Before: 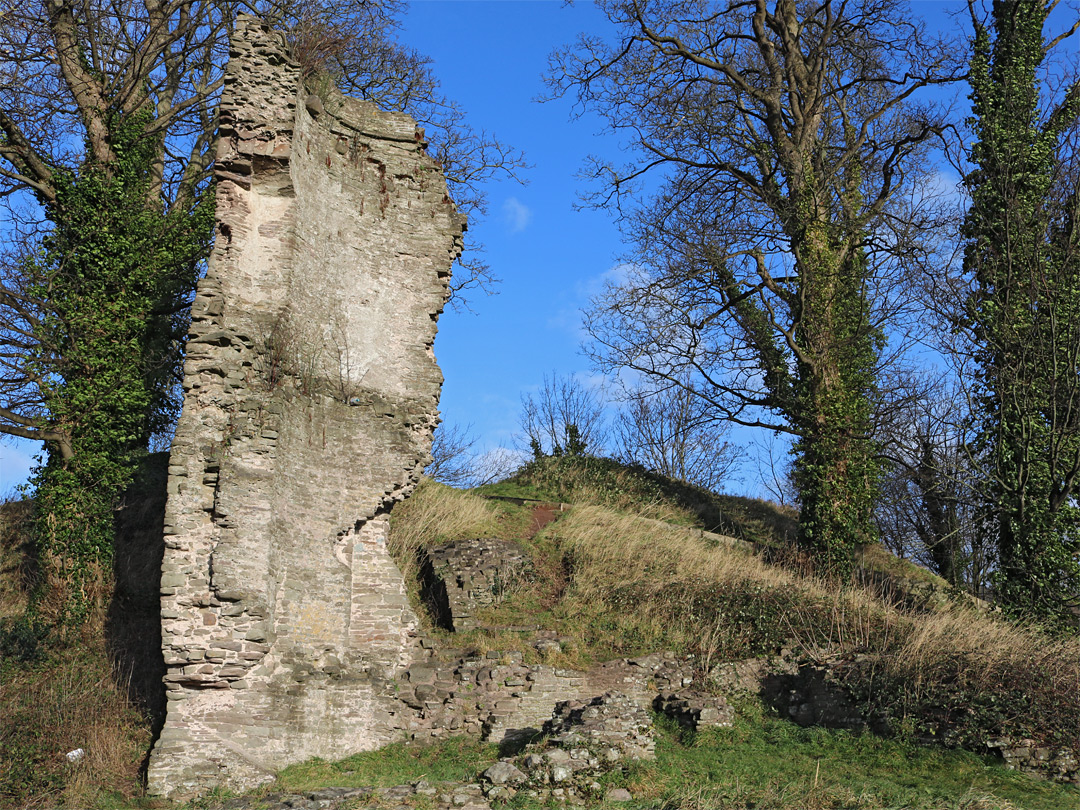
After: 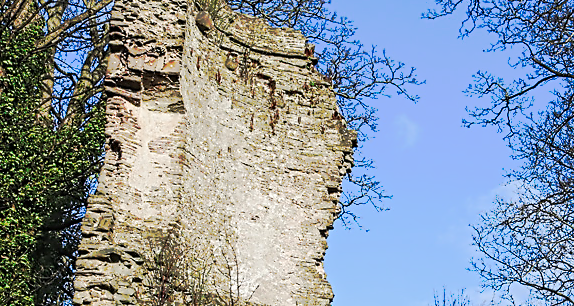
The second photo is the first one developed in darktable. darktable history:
tone curve: curves: ch0 [(0, 0) (0.003, 0.003) (0.011, 0.01) (0.025, 0.023) (0.044, 0.042) (0.069, 0.065) (0.1, 0.094) (0.136, 0.128) (0.177, 0.167) (0.224, 0.211) (0.277, 0.261) (0.335, 0.316) (0.399, 0.376) (0.468, 0.441) (0.543, 0.685) (0.623, 0.741) (0.709, 0.8) (0.801, 0.863) (0.898, 0.929) (1, 1)], preserve colors none
crop: left 10.228%, top 10.49%, right 36.583%, bottom 51.681%
contrast equalizer: y [[0.5, 0.5, 0.5, 0.515, 0.749, 0.84], [0.5 ×6], [0.5 ×6], [0, 0, 0, 0.001, 0.067, 0.262], [0 ×6]]
